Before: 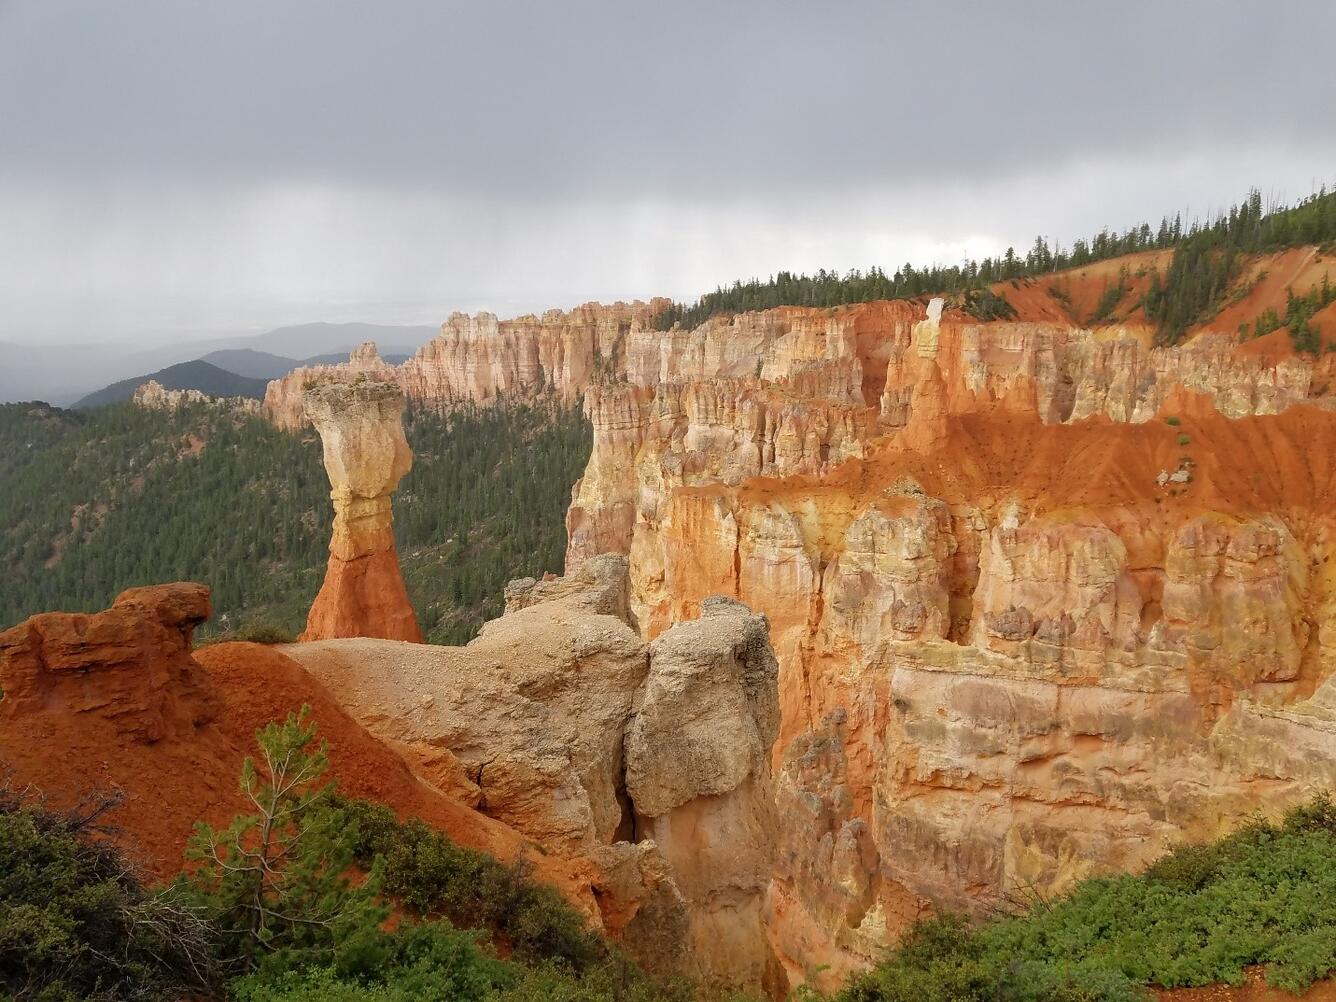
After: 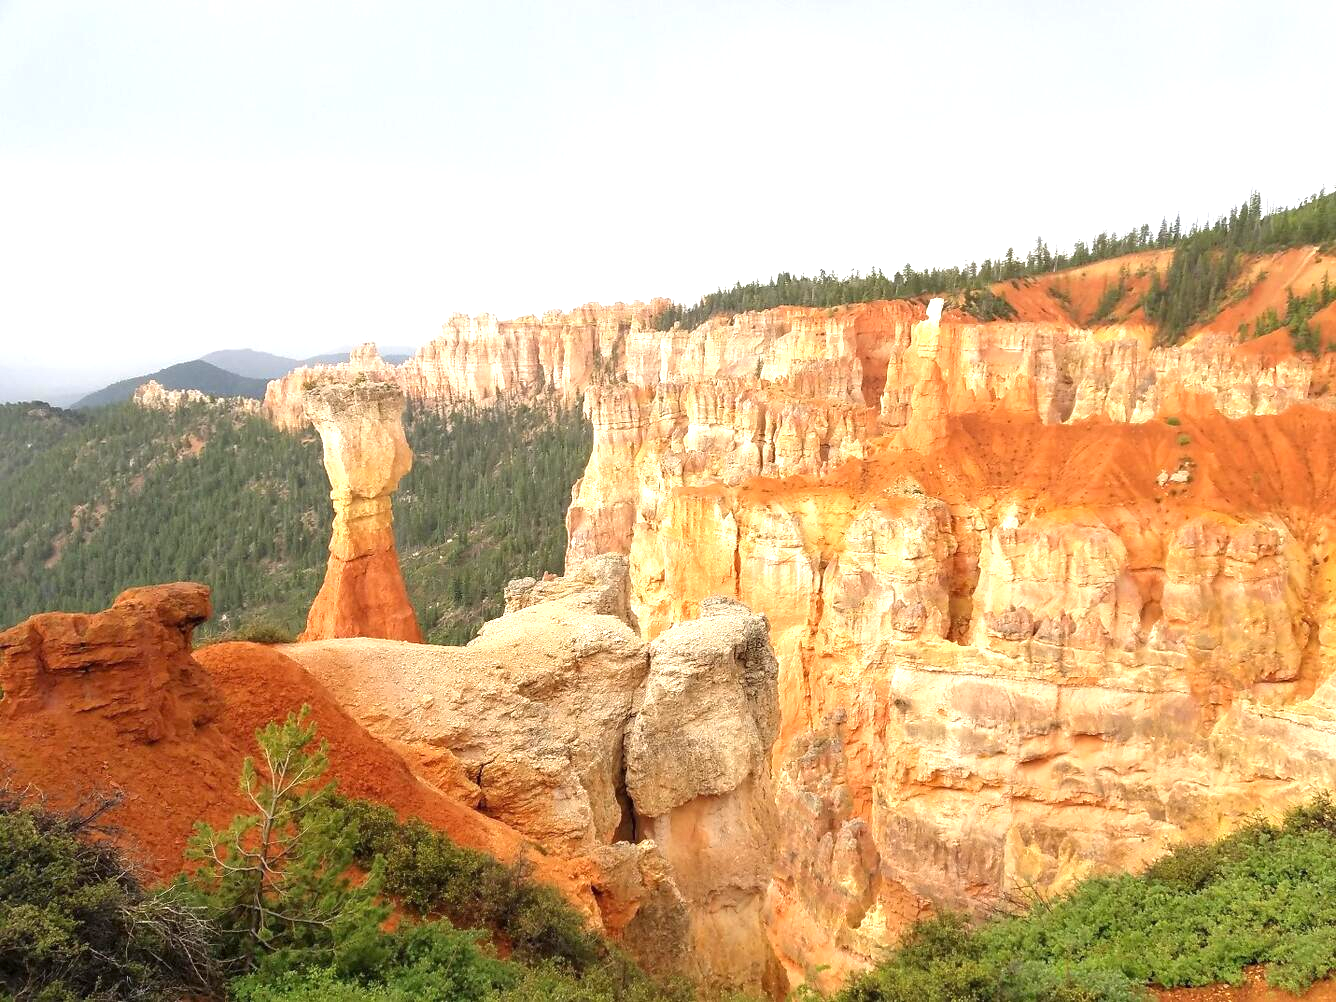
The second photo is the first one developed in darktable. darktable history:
exposure: black level correction 0, exposure 1.199 EV, compensate exposure bias true, compensate highlight preservation false
